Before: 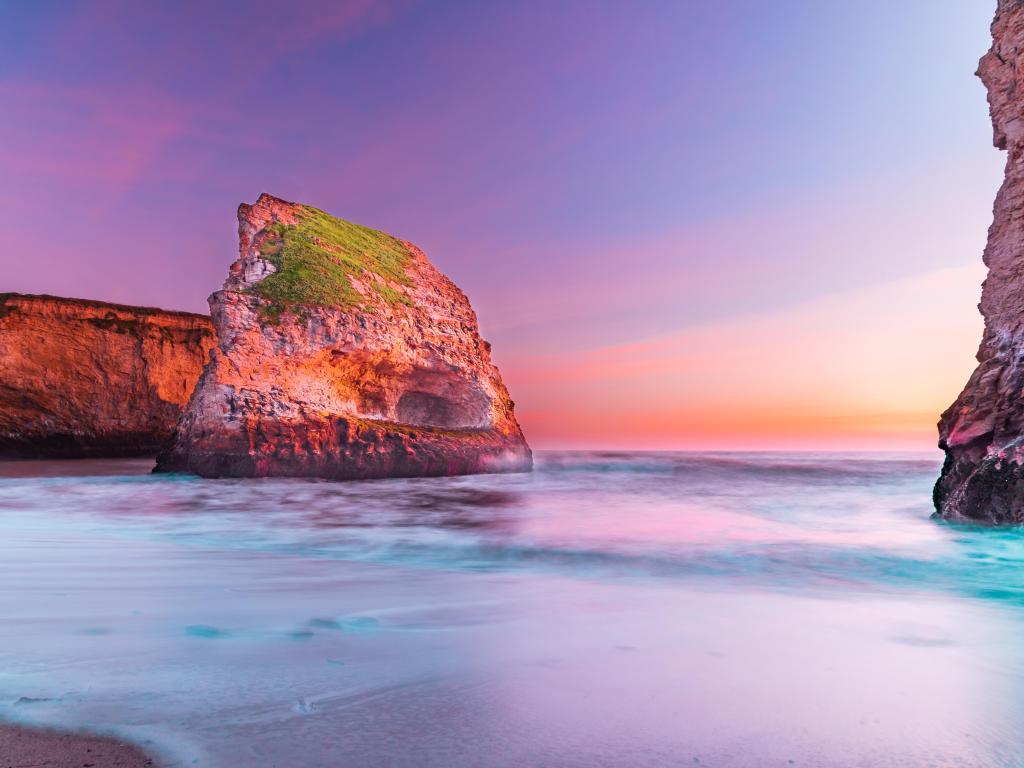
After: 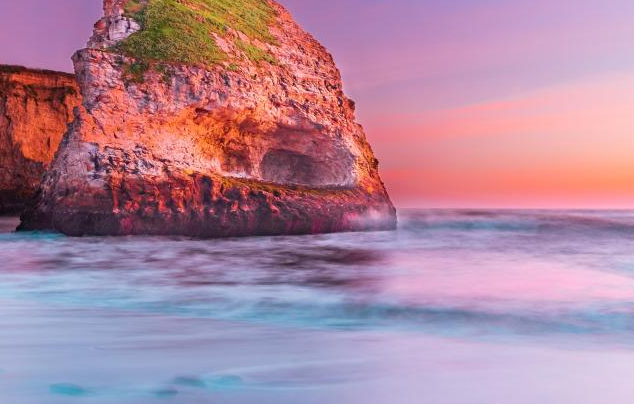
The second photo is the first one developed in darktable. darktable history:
crop: left 13.304%, top 31.593%, right 24.781%, bottom 15.693%
